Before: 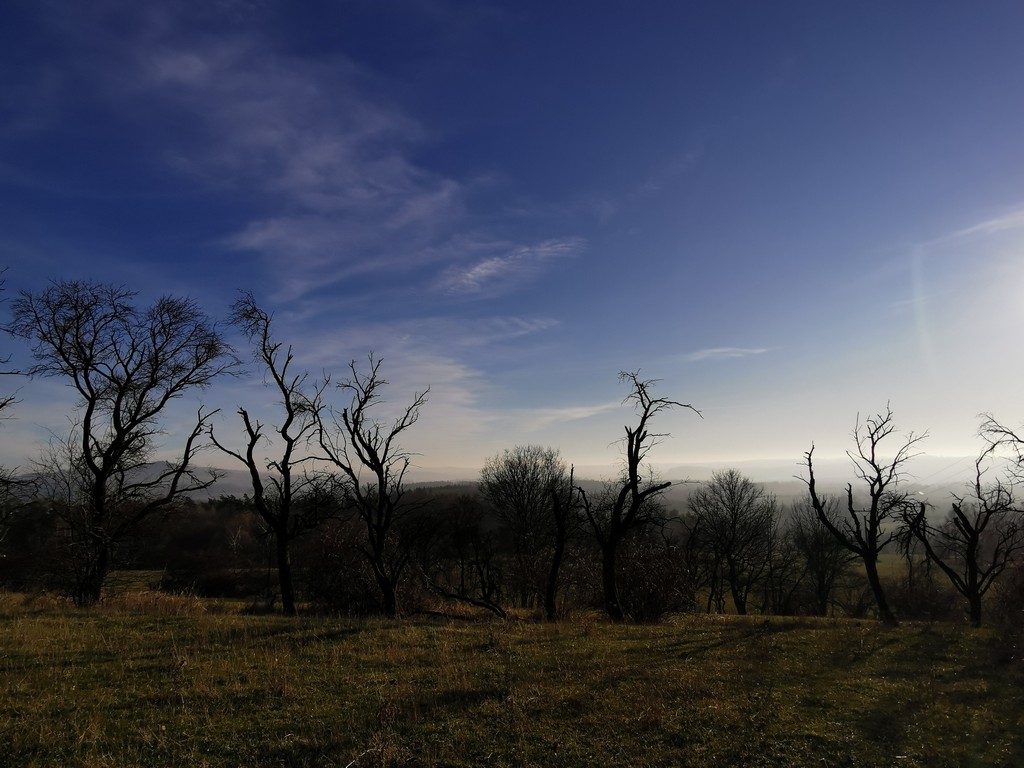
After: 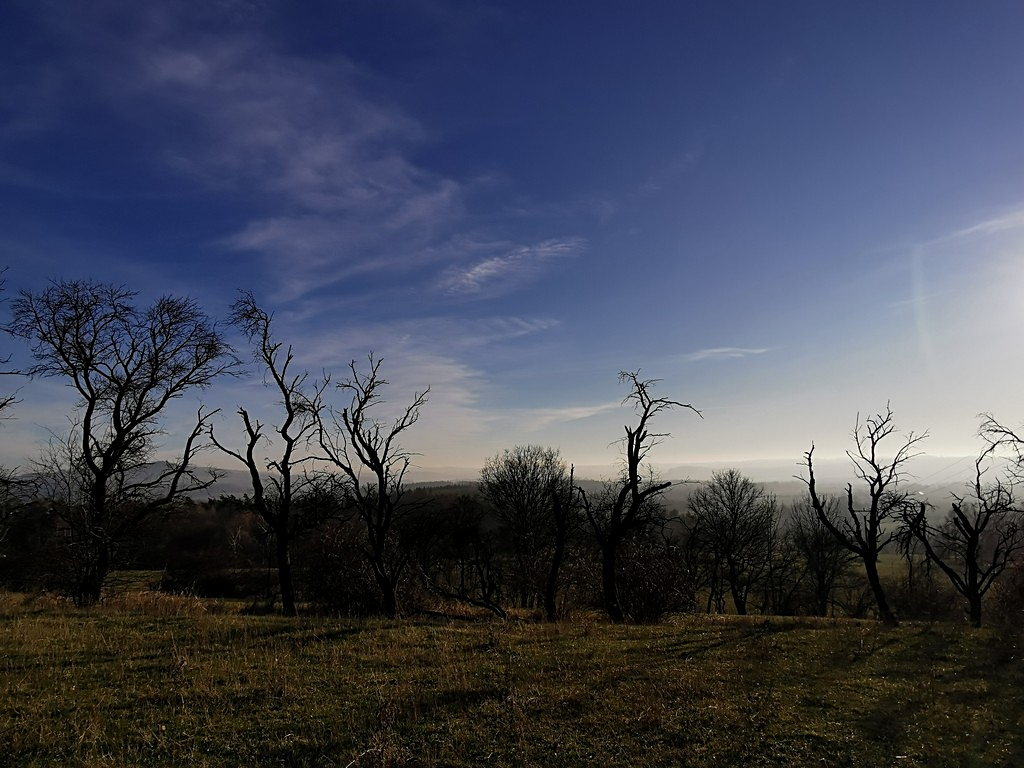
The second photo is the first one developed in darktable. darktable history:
local contrast: highlights 61%, shadows 104%, detail 107%, midtone range 0.528
sharpen: on, module defaults
